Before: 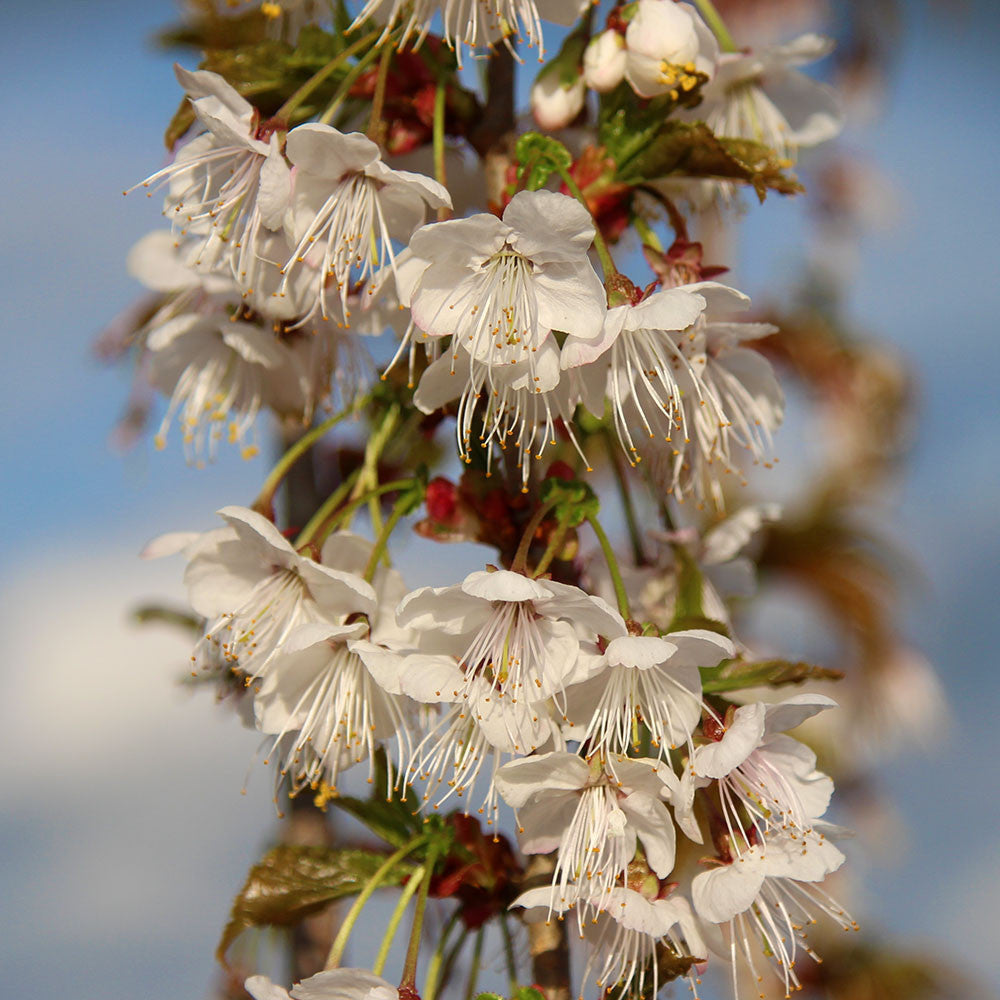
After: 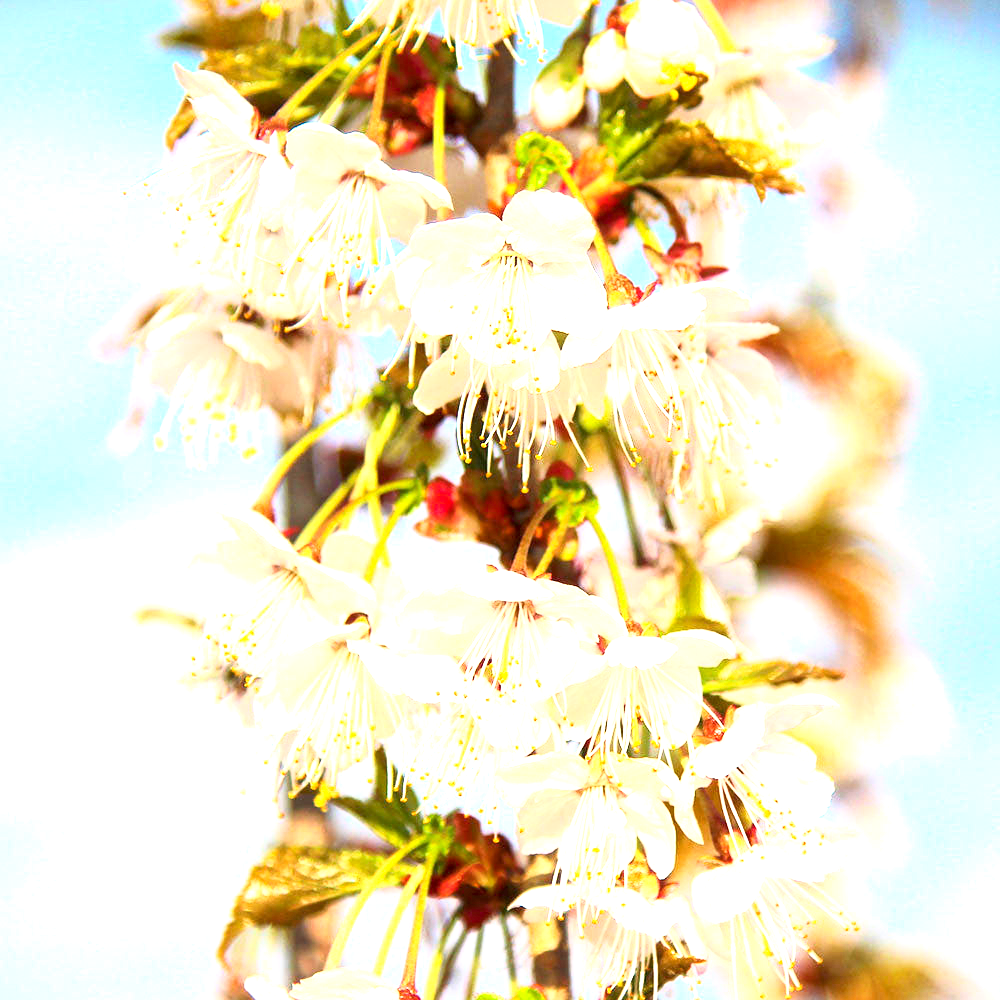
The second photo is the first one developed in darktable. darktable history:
base curve: curves: ch0 [(0, 0) (0.688, 0.865) (1, 1)]
color balance rgb: shadows lift › luminance -10.388%, shadows lift › chroma 0.787%, shadows lift › hue 113.59°, perceptual saturation grading › global saturation 0.722%, perceptual brilliance grading › global brilliance 17.628%, global vibrance 9.655%
exposure: black level correction 0.001, exposure 1.636 EV, compensate highlight preservation false
